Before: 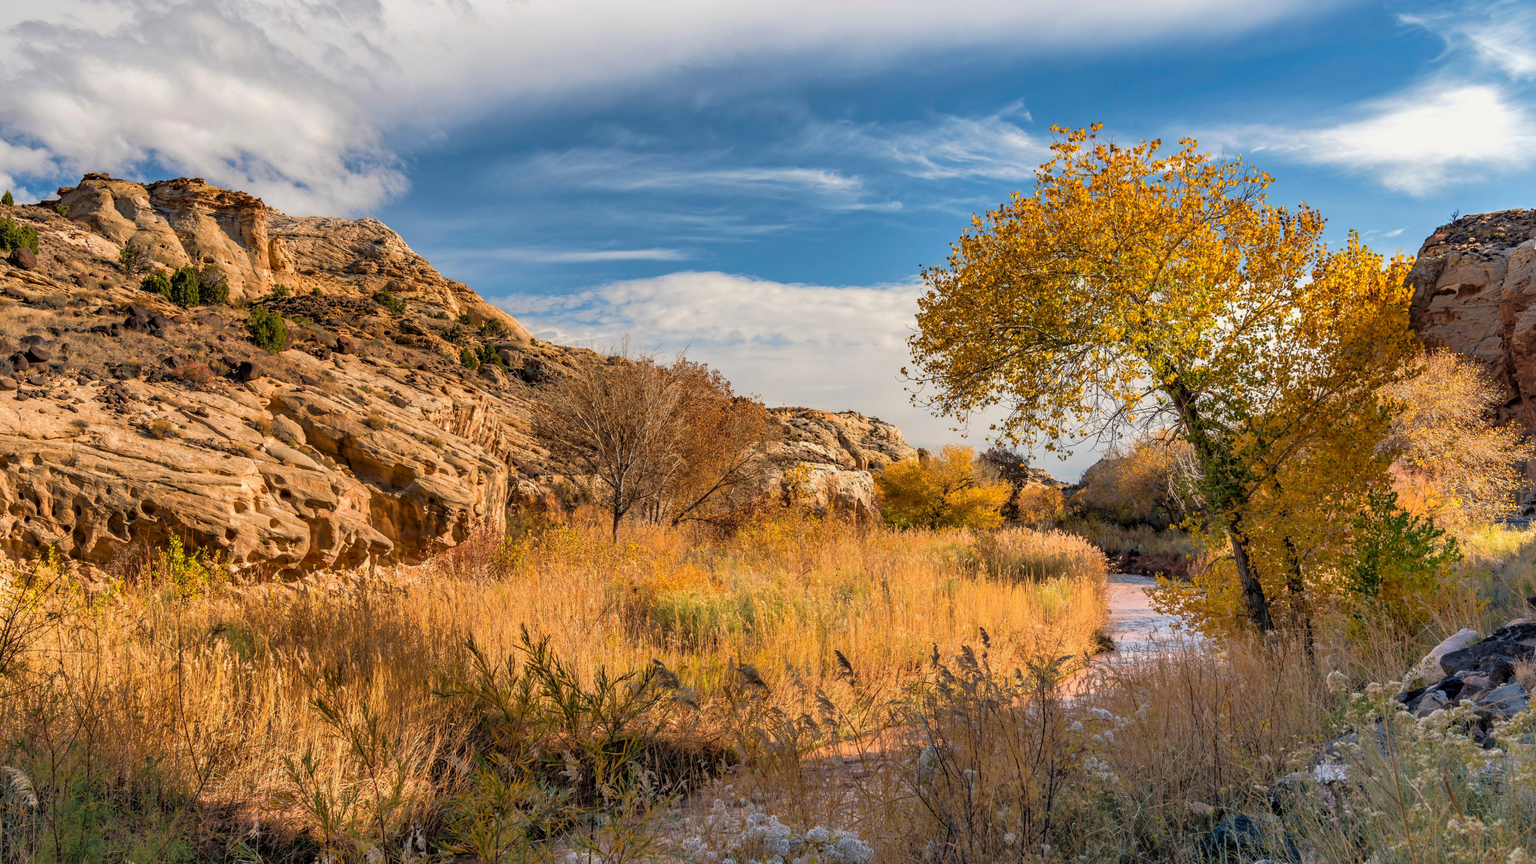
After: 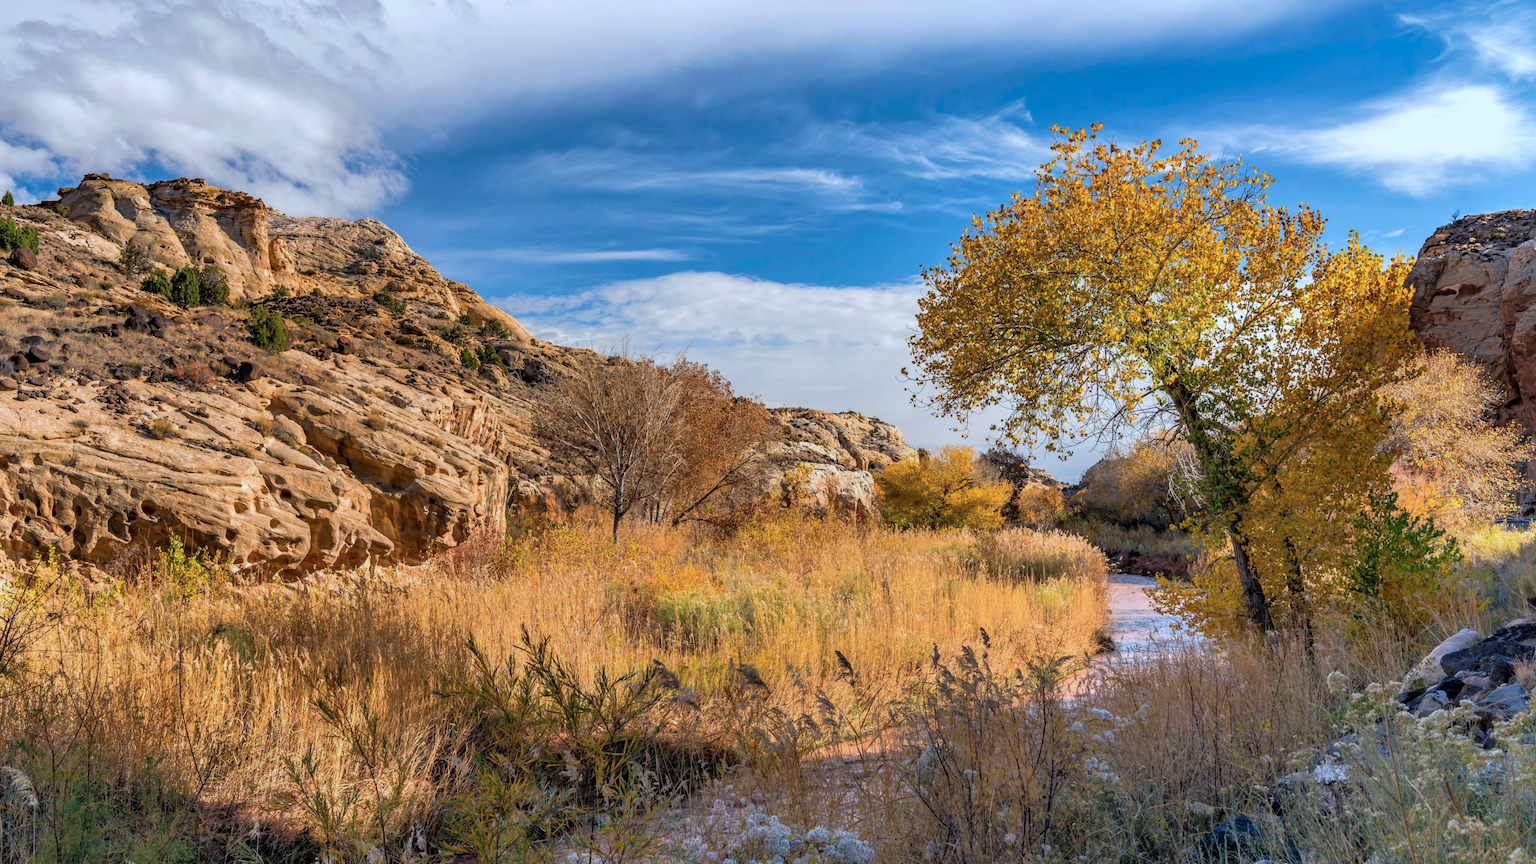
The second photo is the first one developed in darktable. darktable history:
color calibration: illuminant as shot in camera, x 0.378, y 0.381, temperature 4094.97 K, saturation algorithm version 1 (2020)
